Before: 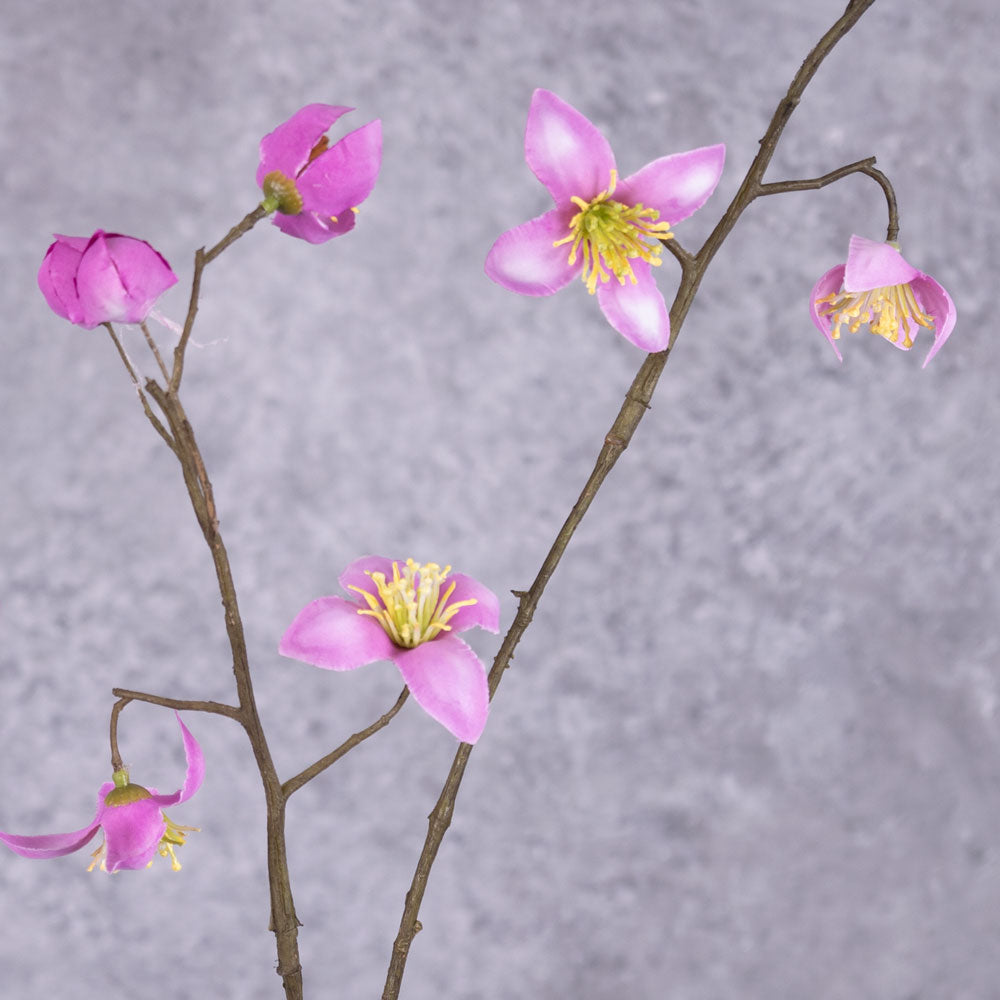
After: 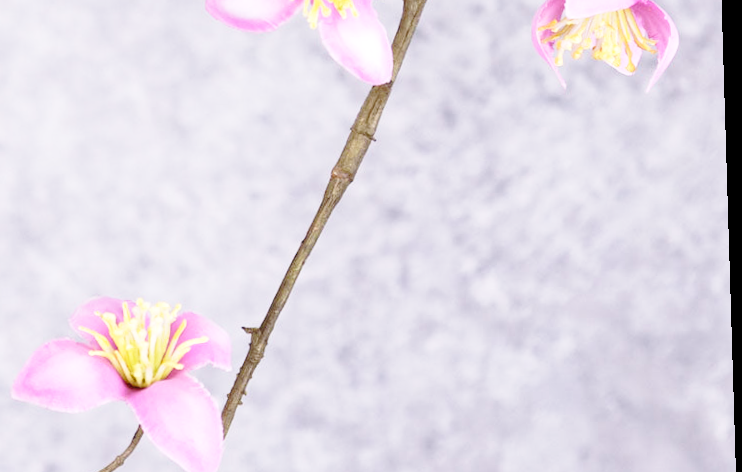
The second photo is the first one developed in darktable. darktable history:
crop and rotate: left 27.938%, top 27.046%, bottom 27.046%
base curve: curves: ch0 [(0, 0) (0.028, 0.03) (0.121, 0.232) (0.46, 0.748) (0.859, 0.968) (1, 1)], preserve colors none
rotate and perspective: rotation -1.75°, automatic cropping off
color balance rgb: on, module defaults
exposure: exposure 0.2 EV, compensate highlight preservation false
